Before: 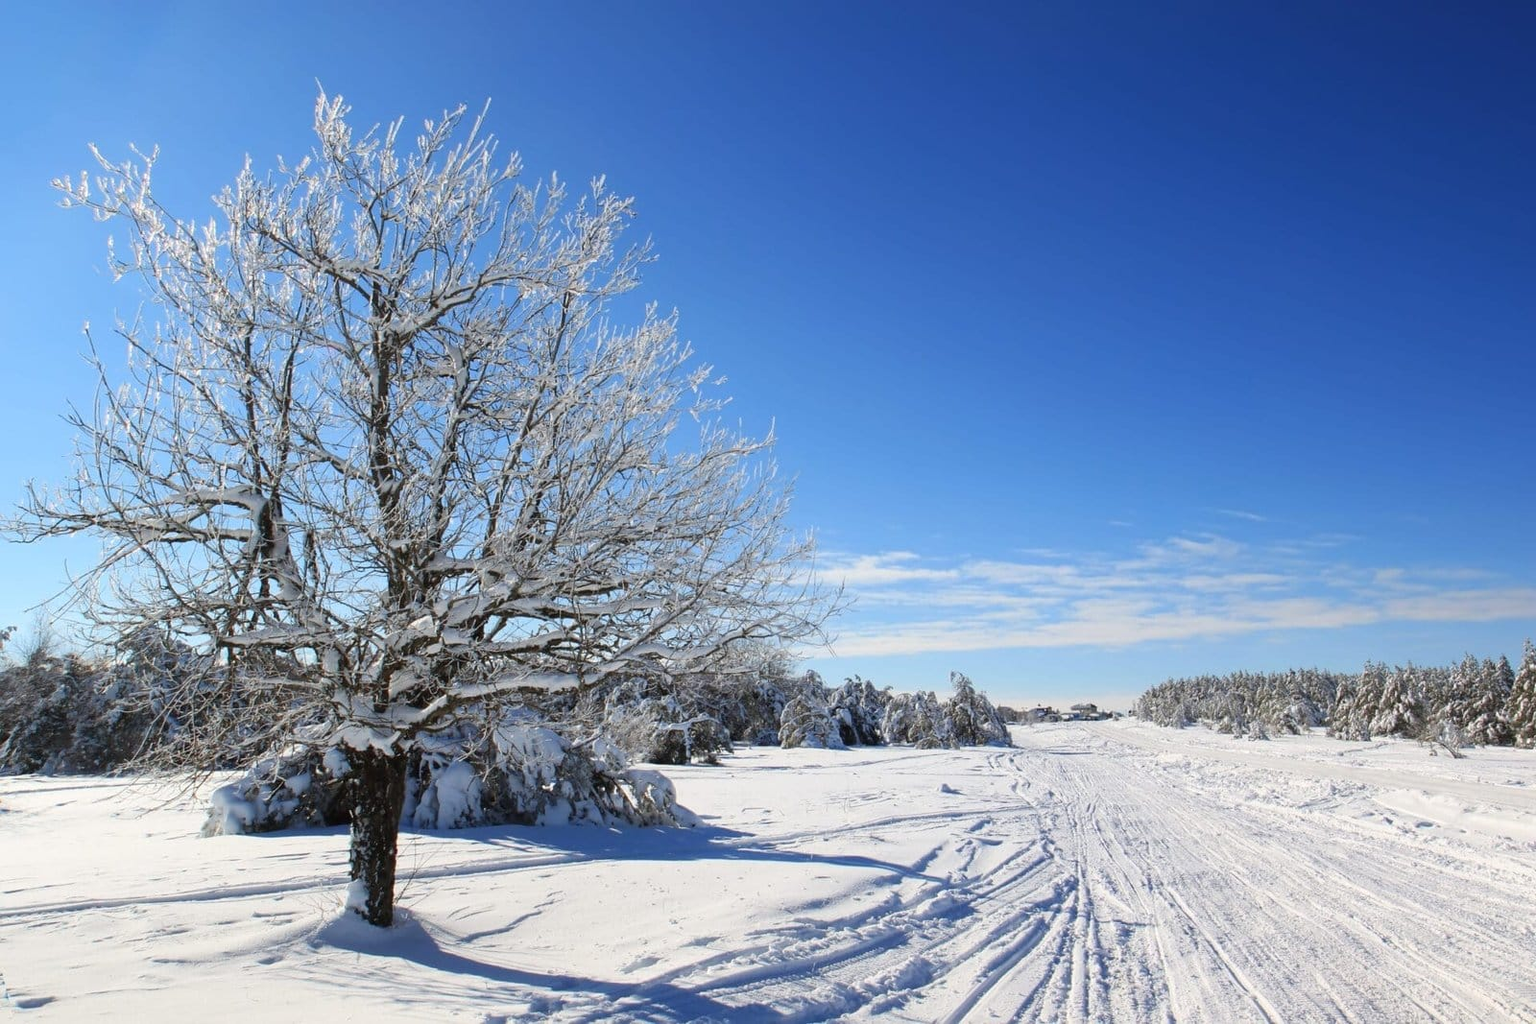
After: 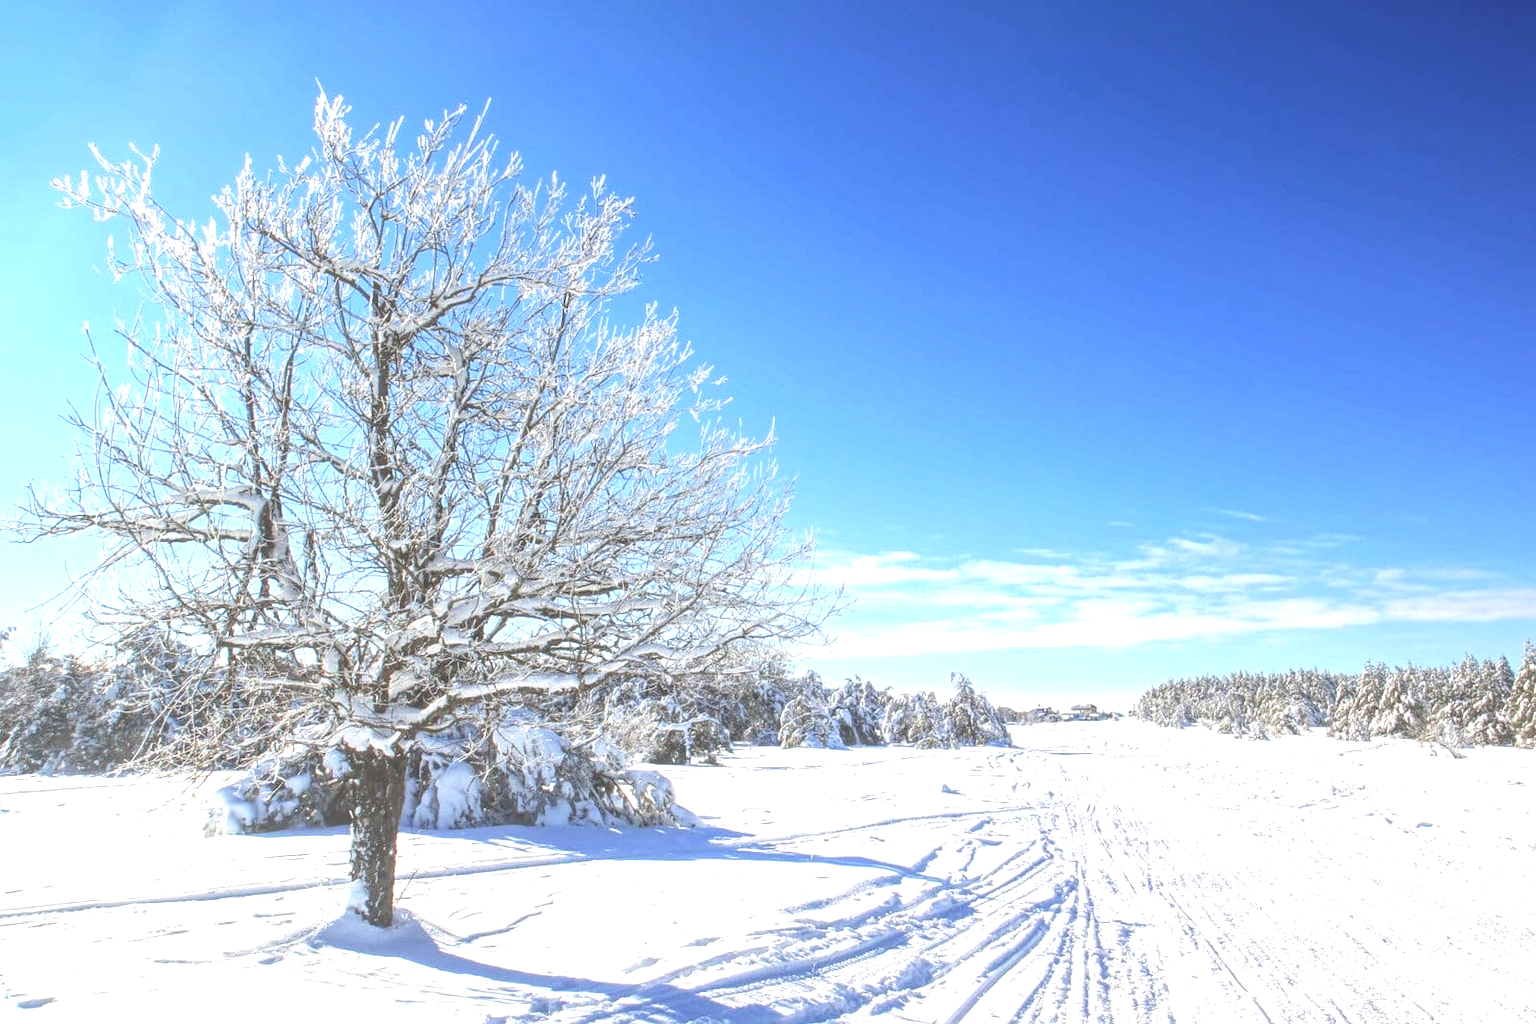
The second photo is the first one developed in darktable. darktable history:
tone equalizer: -8 EV -0.445 EV, -7 EV -0.374 EV, -6 EV -0.356 EV, -5 EV -0.227 EV, -3 EV 0.21 EV, -2 EV 0.33 EV, -1 EV 0.414 EV, +0 EV 0.416 EV, edges refinement/feathering 500, mask exposure compensation -1.57 EV, preserve details no
local contrast: highlights 71%, shadows 16%, midtone range 0.196
exposure: black level correction 0, exposure 0.499 EV, compensate highlight preservation false
